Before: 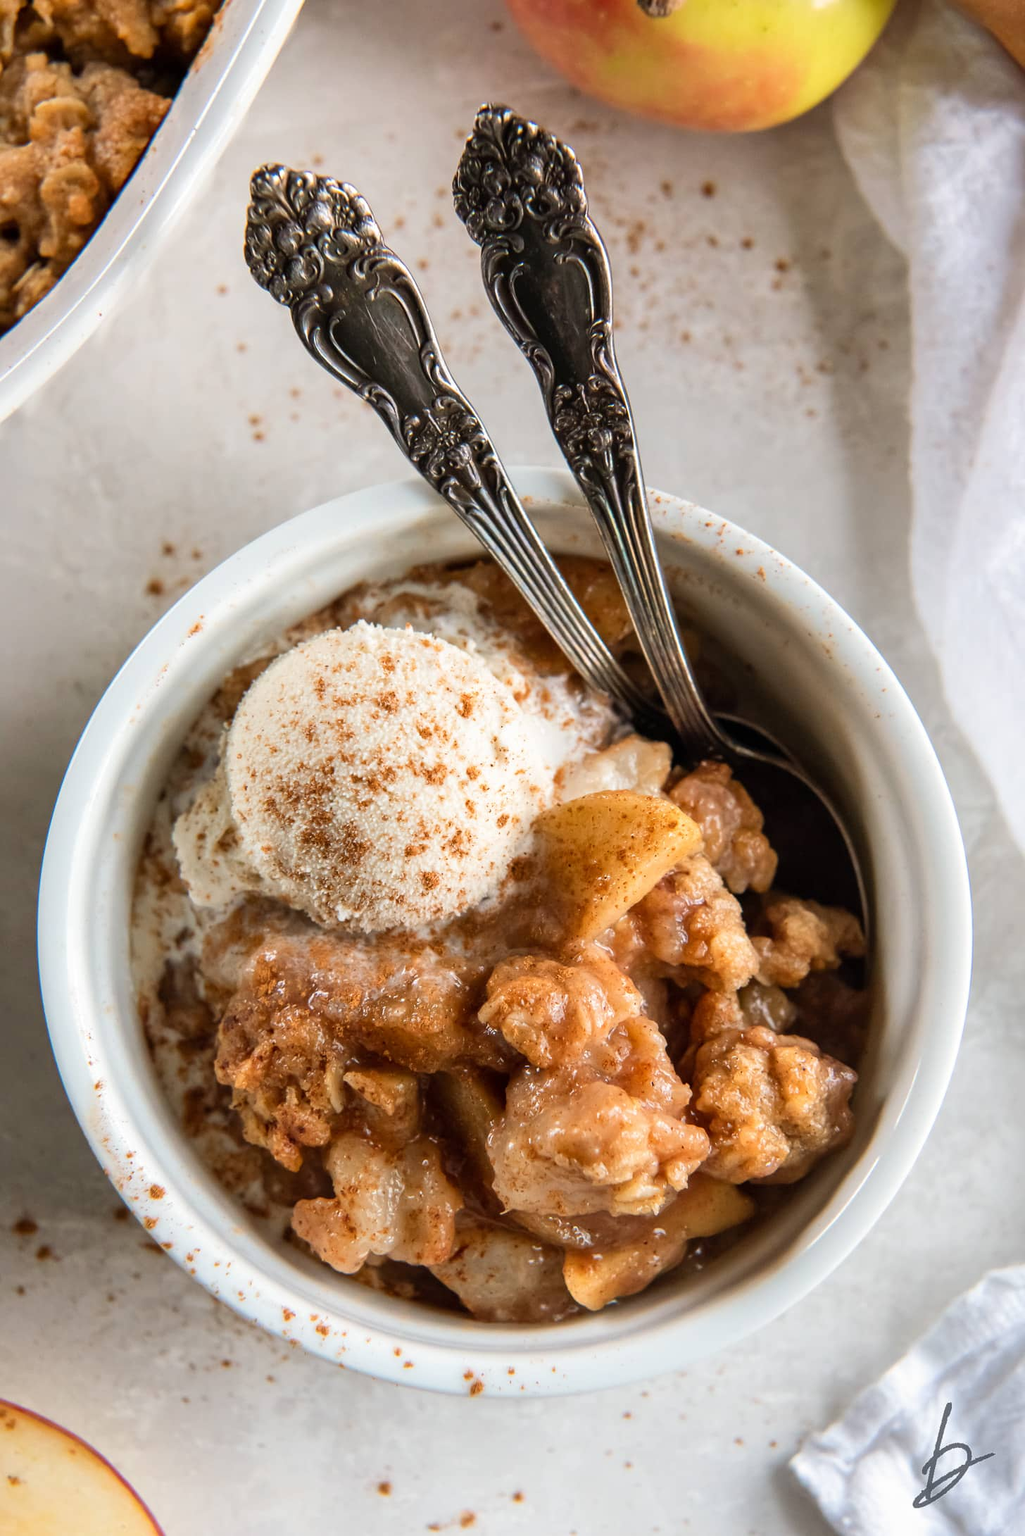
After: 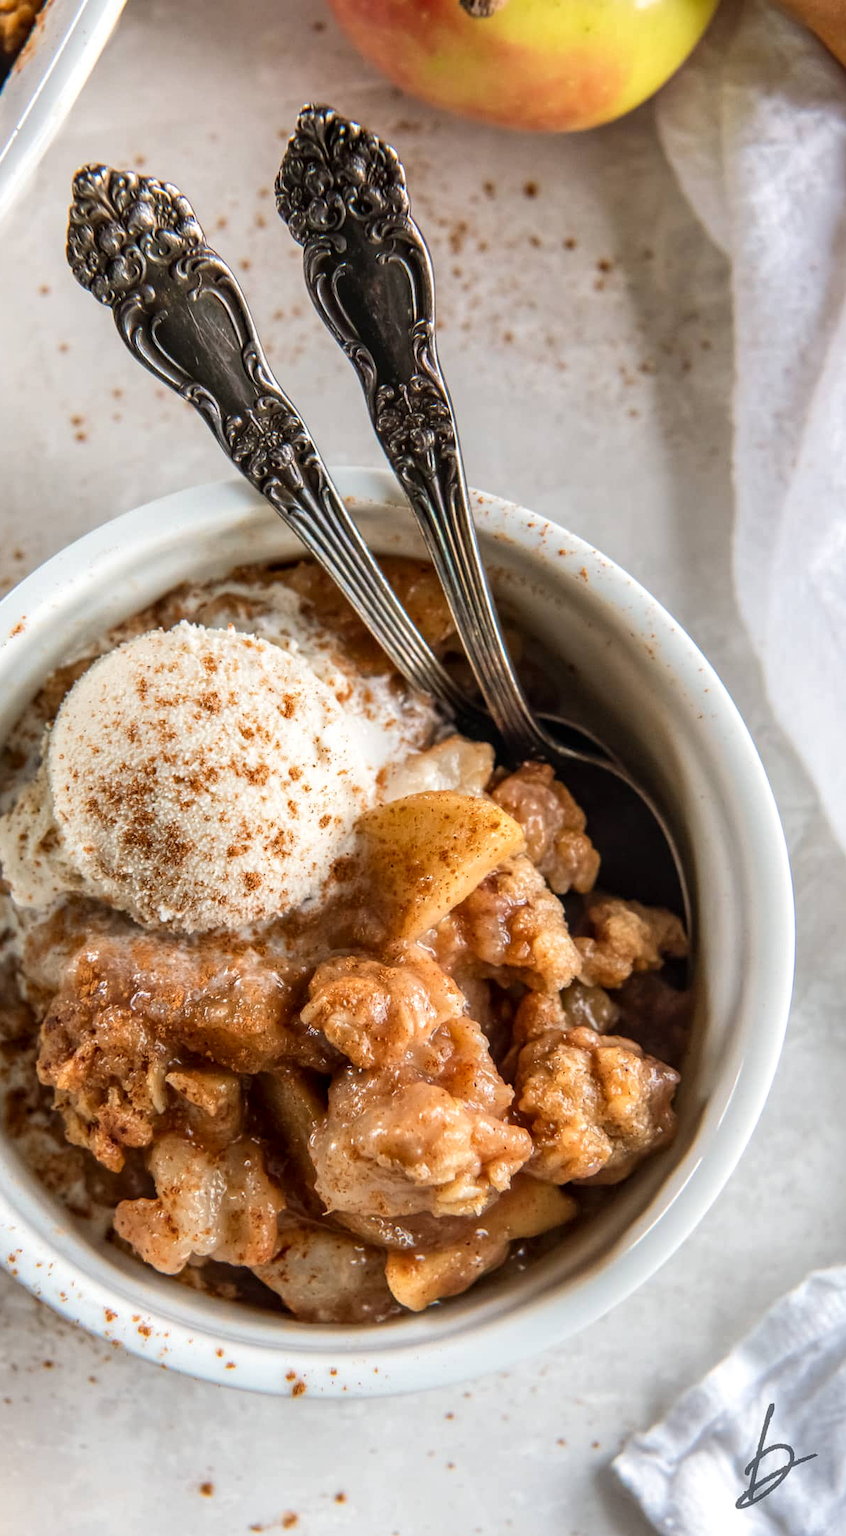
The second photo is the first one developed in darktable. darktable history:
crop: left 17.433%, bottom 0.028%
local contrast: on, module defaults
